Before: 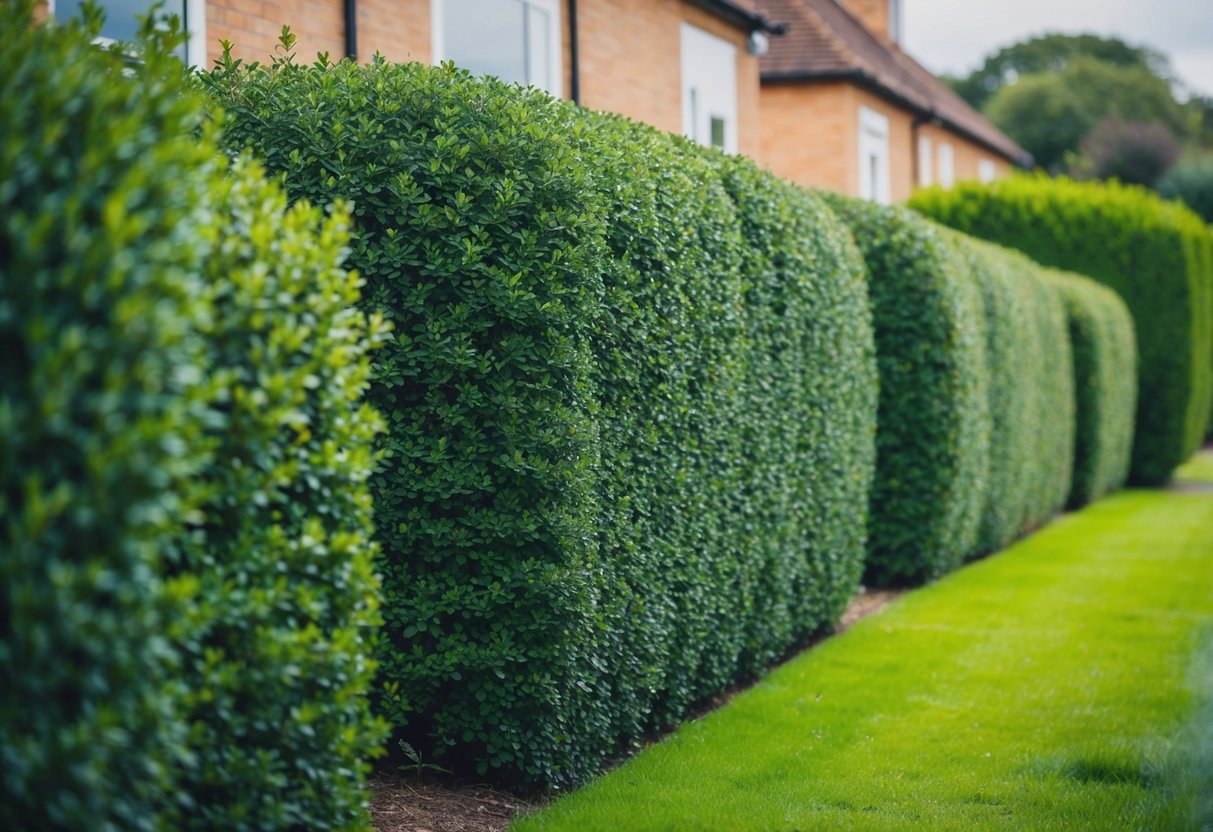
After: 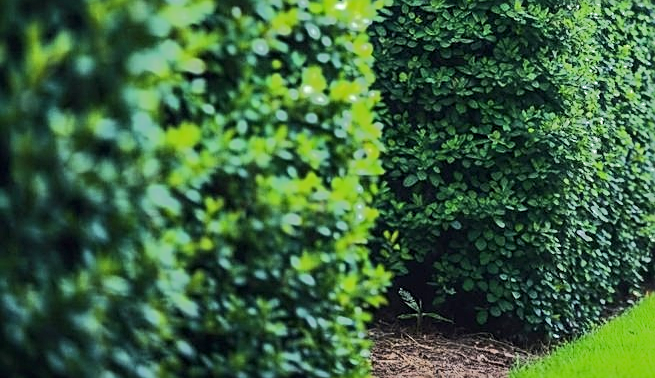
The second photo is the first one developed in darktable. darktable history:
sharpen: on, module defaults
tone equalizer: -8 EV -0.508 EV, -7 EV -0.336 EV, -6 EV -0.048 EV, -5 EV 0.419 EV, -4 EV 0.988 EV, -3 EV 0.825 EV, -2 EV -0.008 EV, -1 EV 0.134 EV, +0 EV -0.019 EV, edges refinement/feathering 500, mask exposure compensation -1.57 EV, preserve details no
crop and rotate: top 54.312%, right 45.964%, bottom 0.136%
exposure: black level correction 0.001, exposure 0.499 EV, compensate highlight preservation false
local contrast: on, module defaults
